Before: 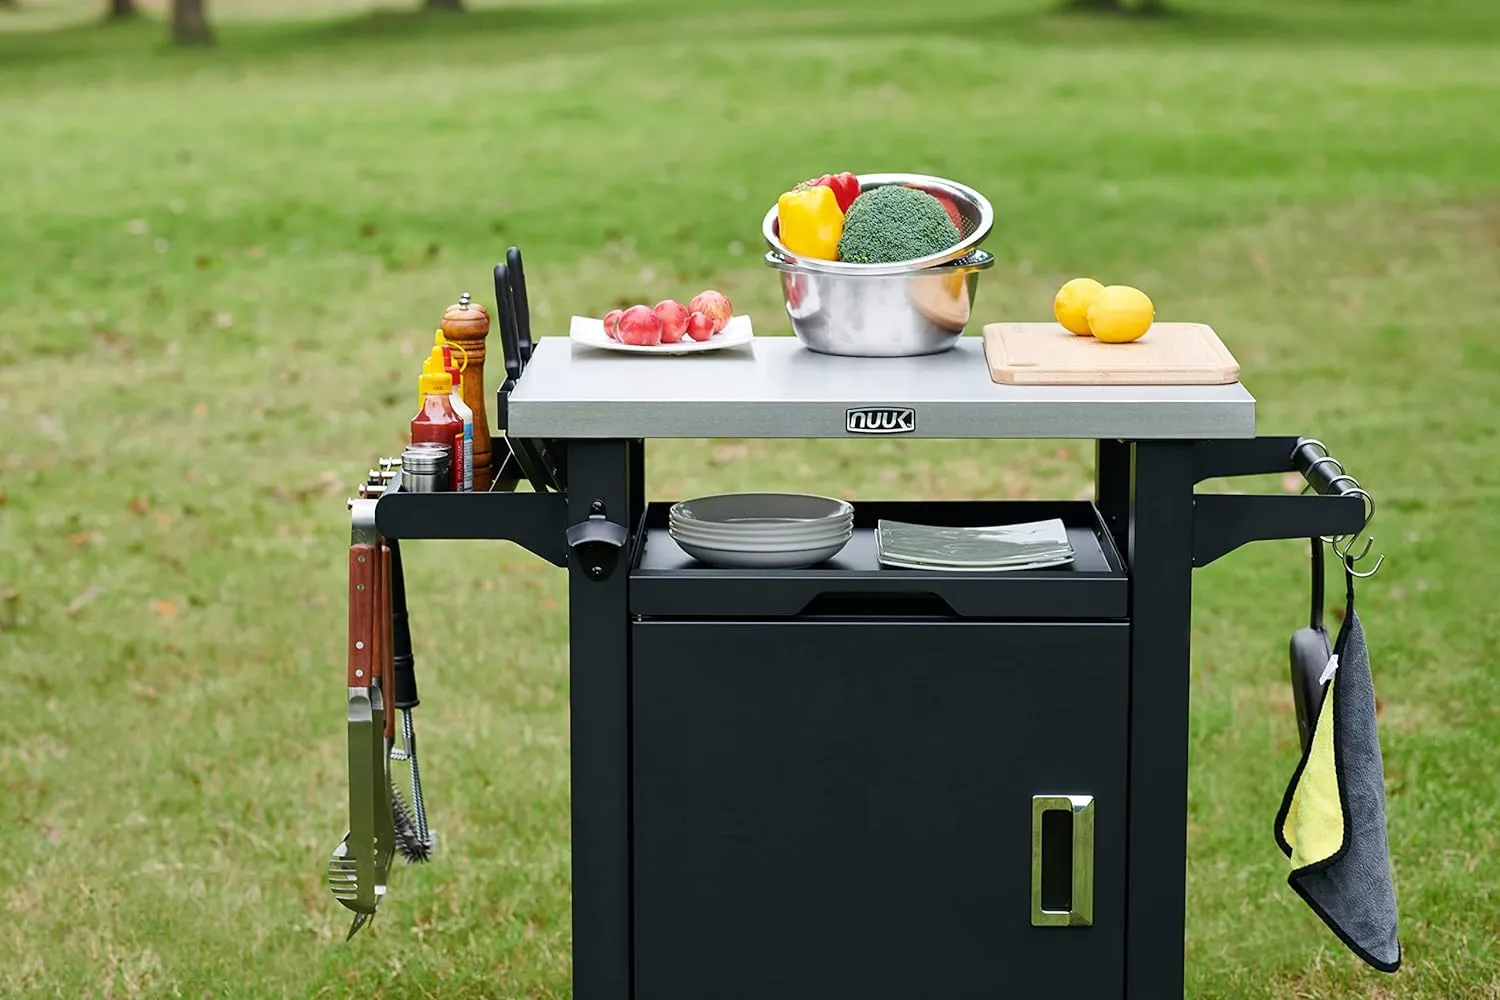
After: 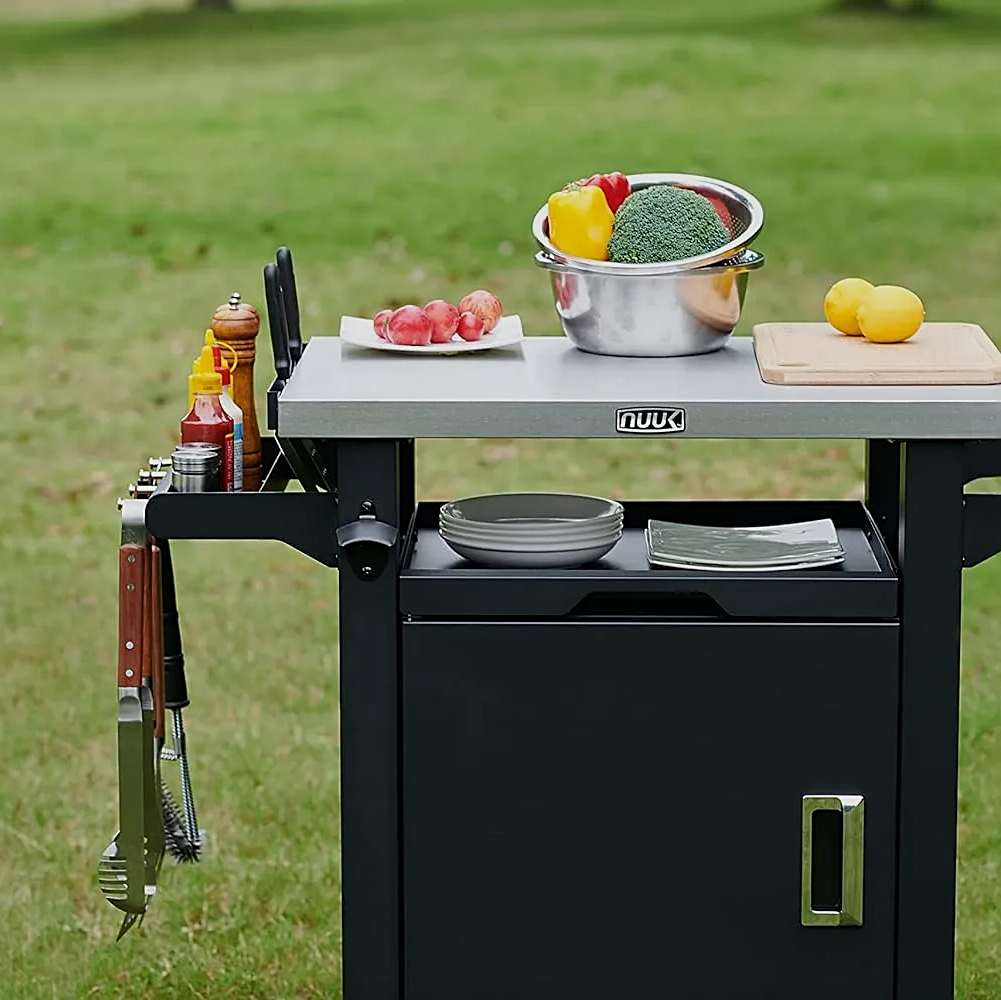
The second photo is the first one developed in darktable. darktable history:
exposure: exposure -0.41 EV, compensate highlight preservation false
crop and rotate: left 15.371%, right 17.838%
sharpen: on, module defaults
